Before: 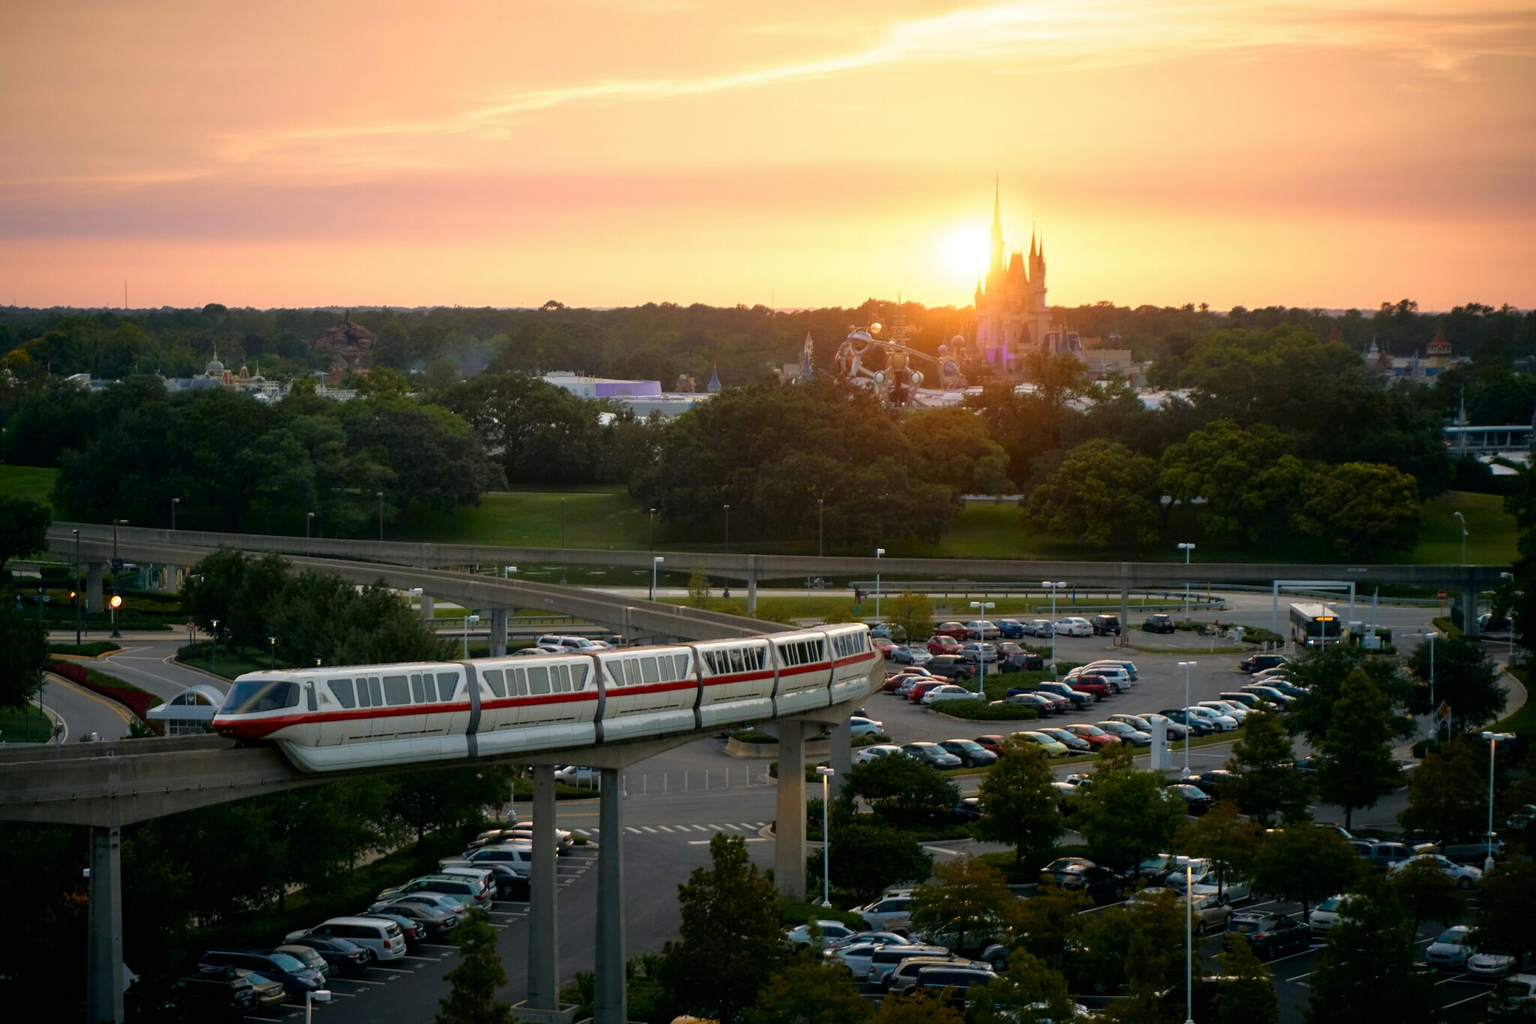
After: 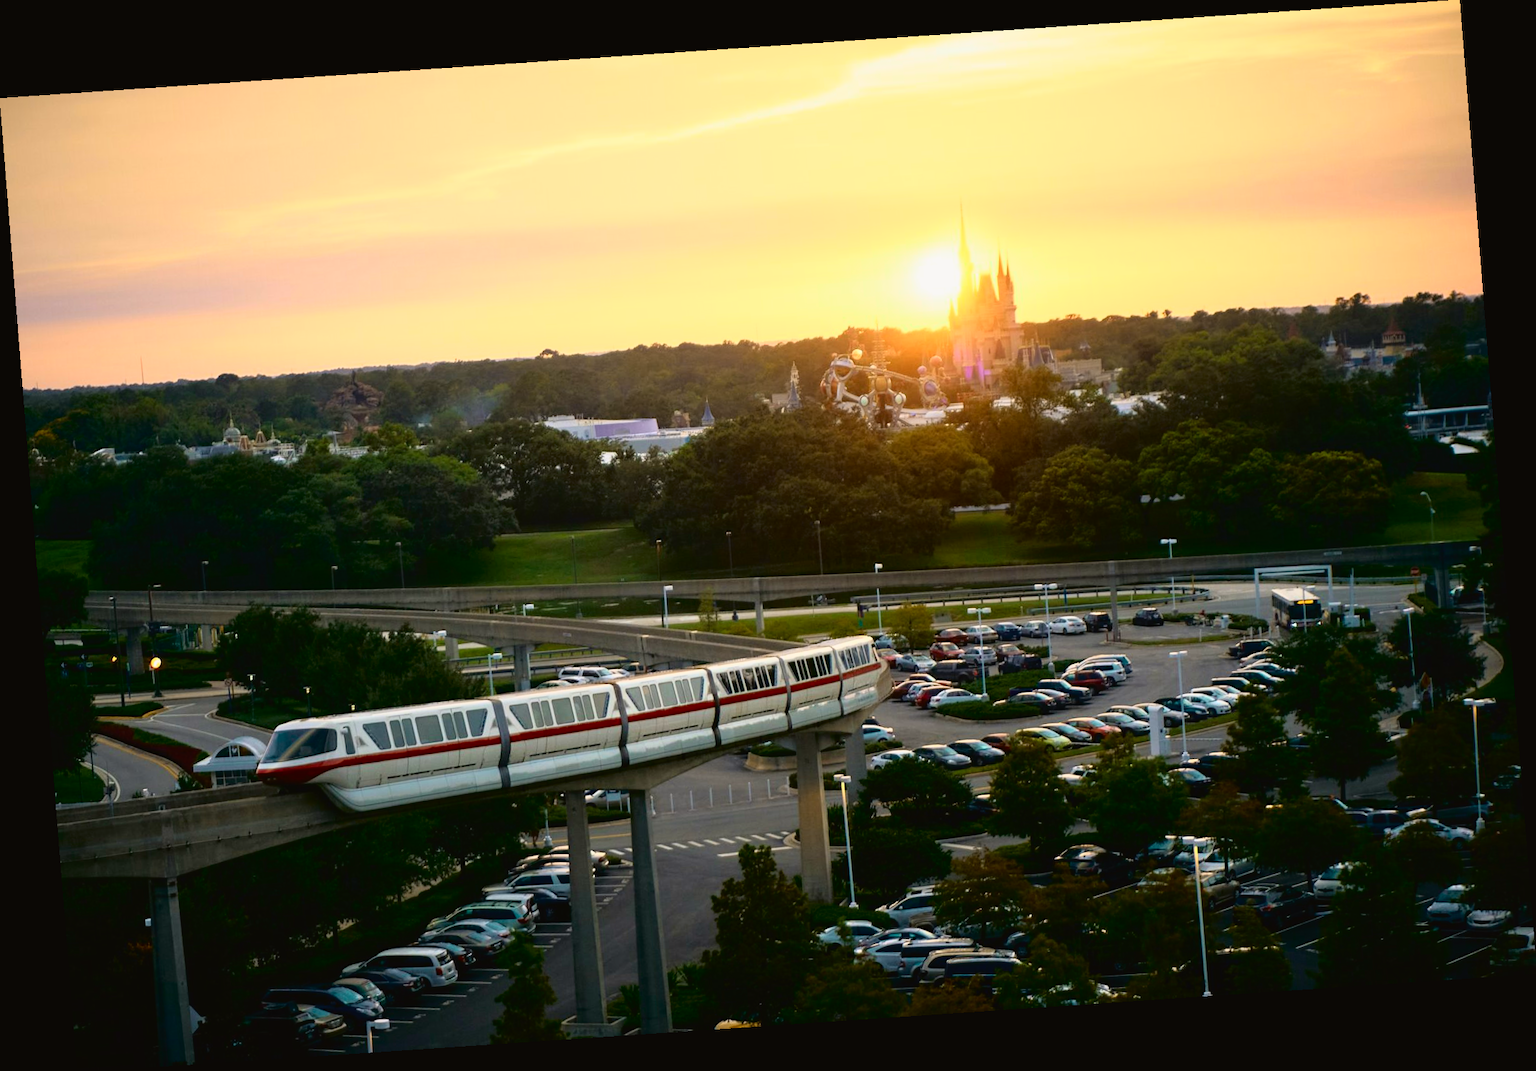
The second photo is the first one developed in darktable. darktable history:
rotate and perspective: rotation -4.2°, shear 0.006, automatic cropping off
tone curve: curves: ch0 [(0, 0.023) (0.113, 0.084) (0.285, 0.301) (0.673, 0.796) (0.845, 0.932) (0.994, 0.971)]; ch1 [(0, 0) (0.456, 0.437) (0.498, 0.5) (0.57, 0.559) (0.631, 0.639) (1, 1)]; ch2 [(0, 0) (0.417, 0.44) (0.46, 0.453) (0.502, 0.507) (0.55, 0.57) (0.67, 0.712) (1, 1)], color space Lab, independent channels, preserve colors none
